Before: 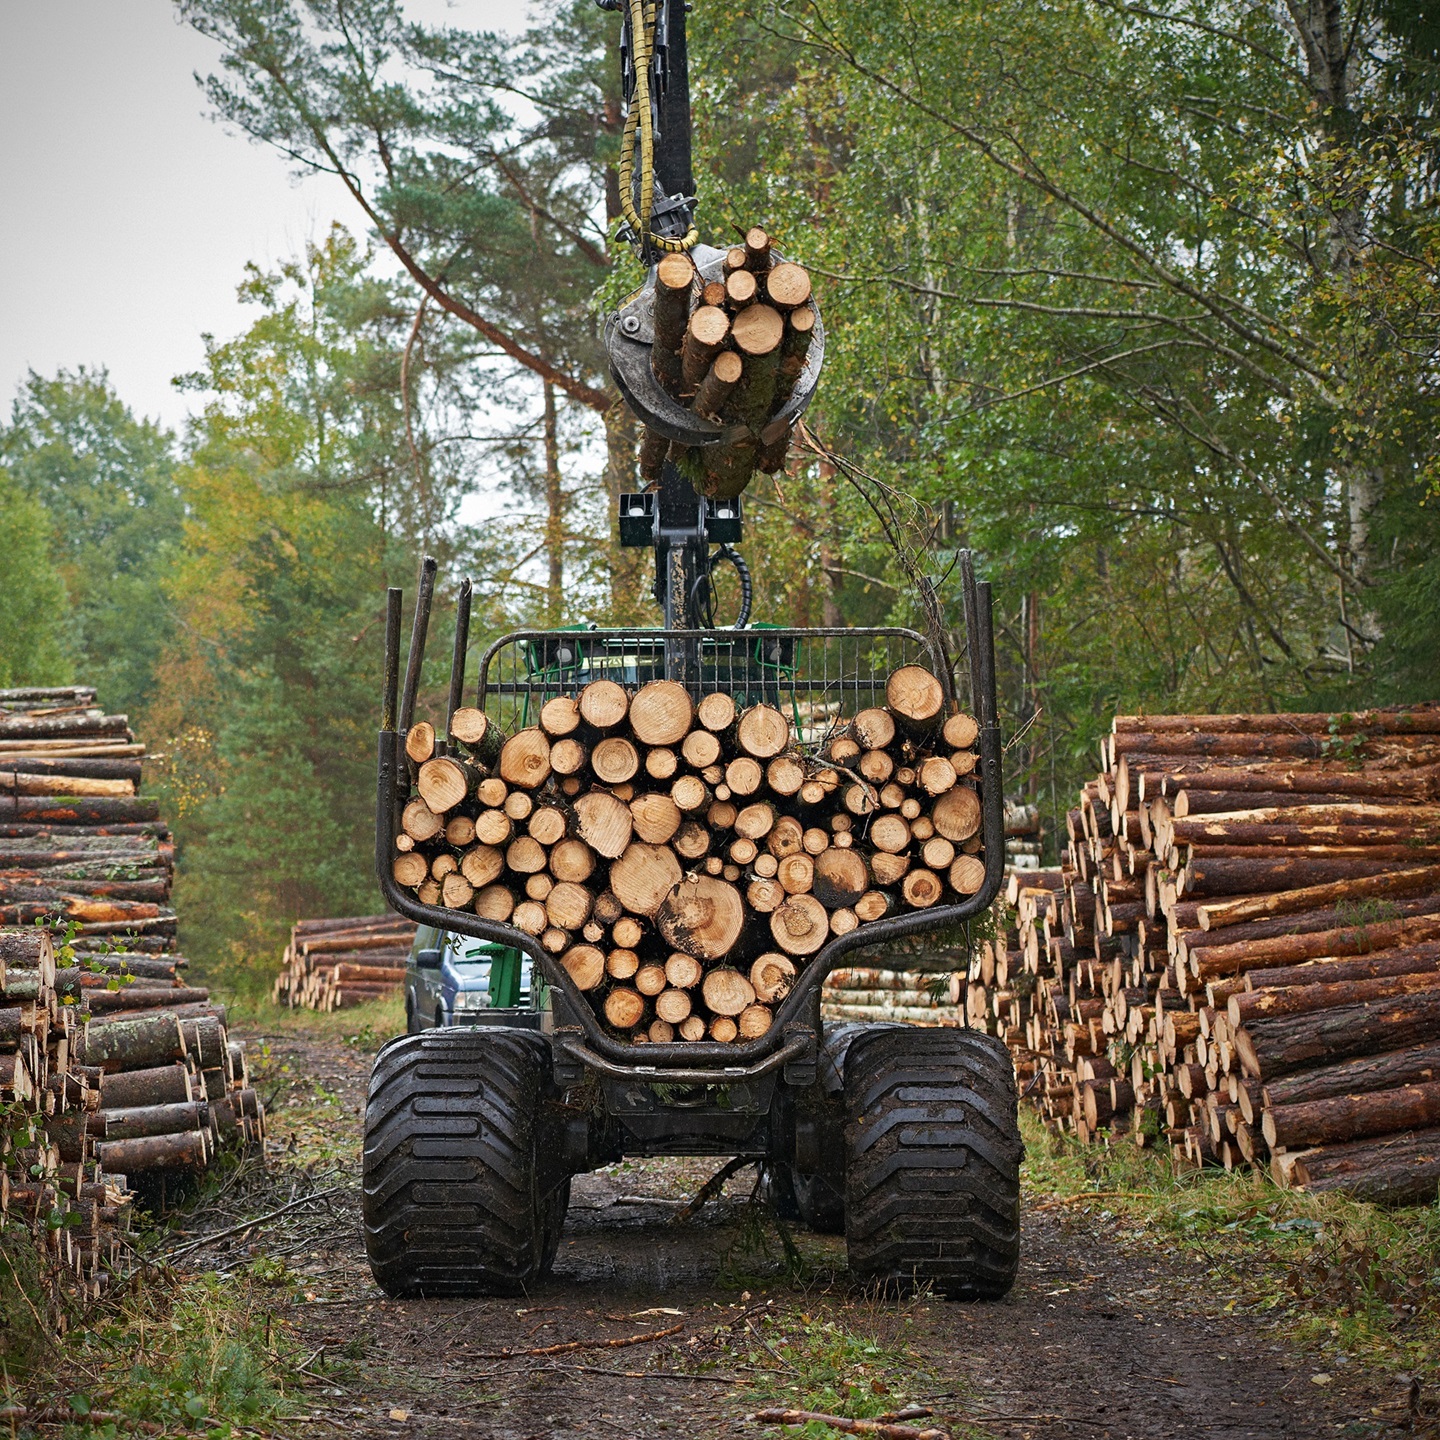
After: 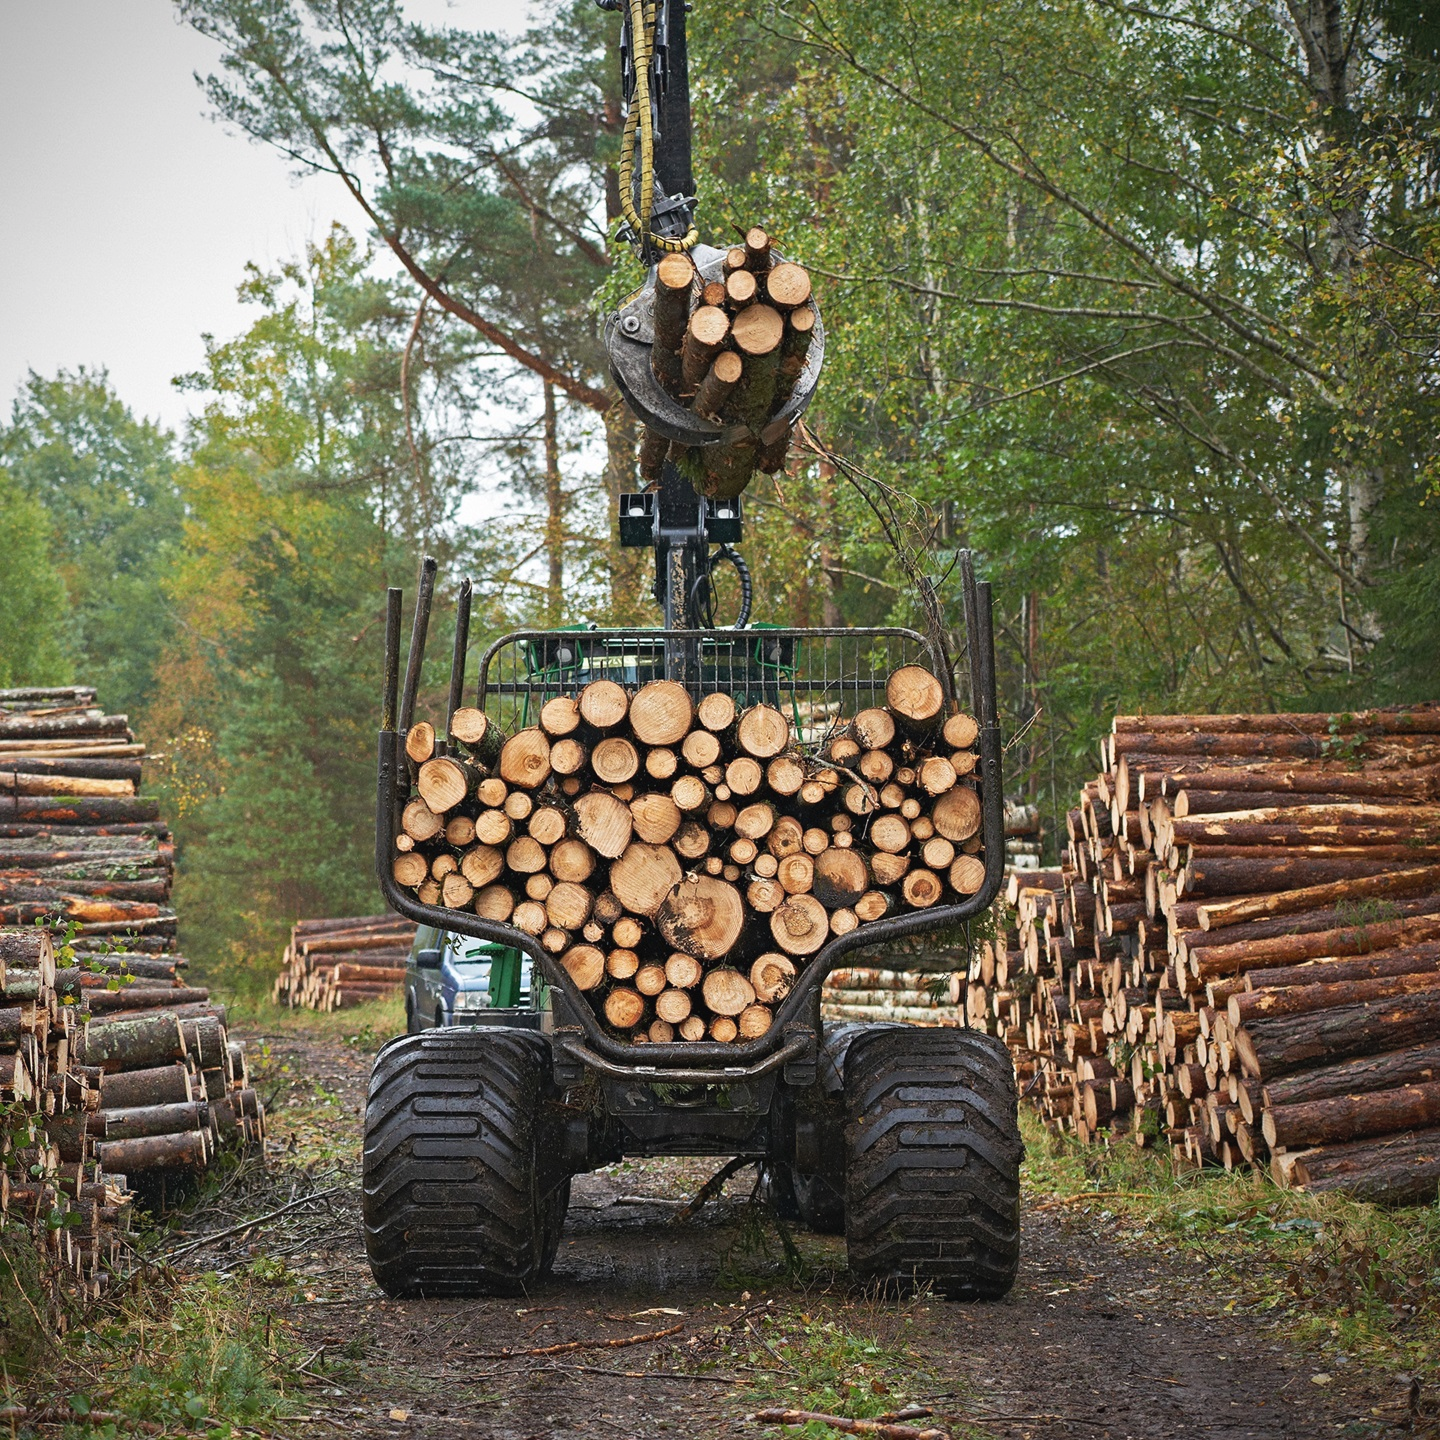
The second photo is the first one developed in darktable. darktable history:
tone curve: curves: ch0 [(0, 0.024) (0.119, 0.146) (0.474, 0.485) (0.718, 0.739) (0.817, 0.839) (1, 0.998)]; ch1 [(0, 0) (0.377, 0.416) (0.439, 0.451) (0.477, 0.477) (0.501, 0.503) (0.538, 0.544) (0.58, 0.602) (0.664, 0.676) (0.783, 0.804) (1, 1)]; ch2 [(0, 0) (0.38, 0.405) (0.463, 0.456) (0.498, 0.497) (0.524, 0.535) (0.578, 0.576) (0.648, 0.665) (1, 1)], preserve colors none
